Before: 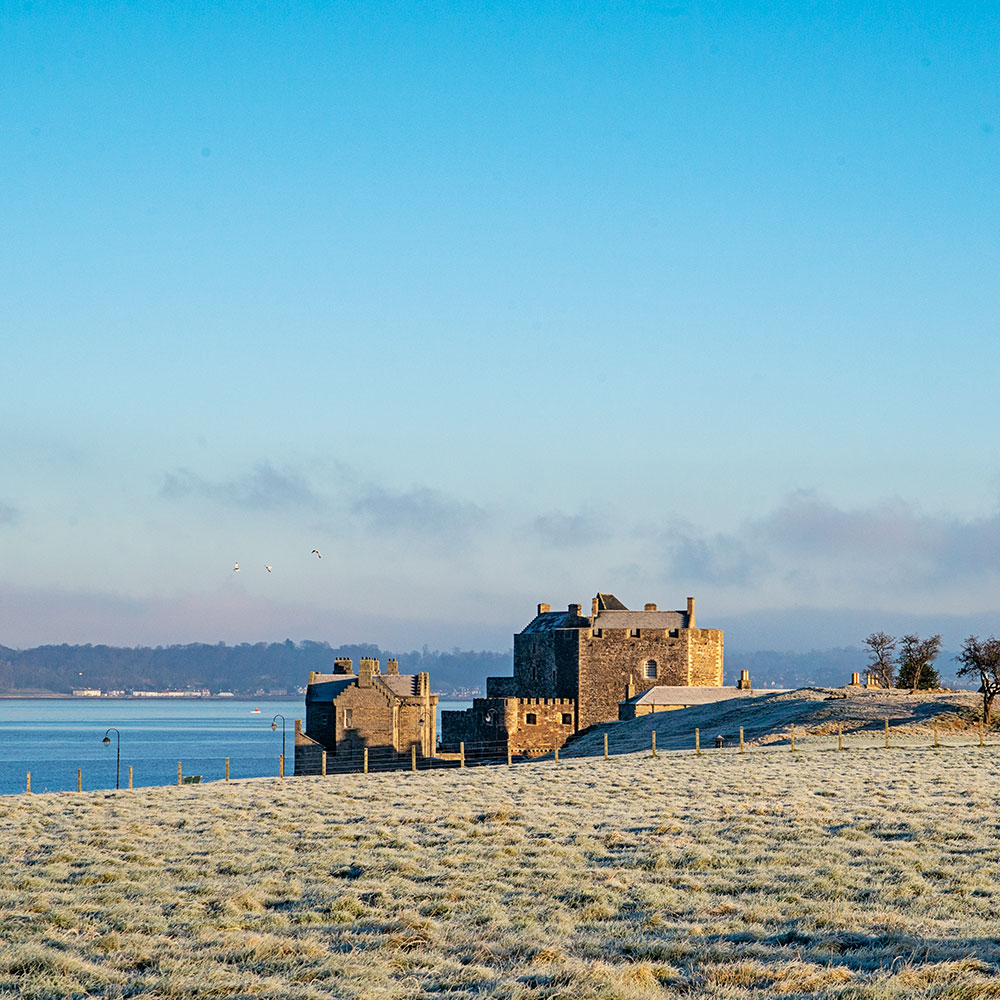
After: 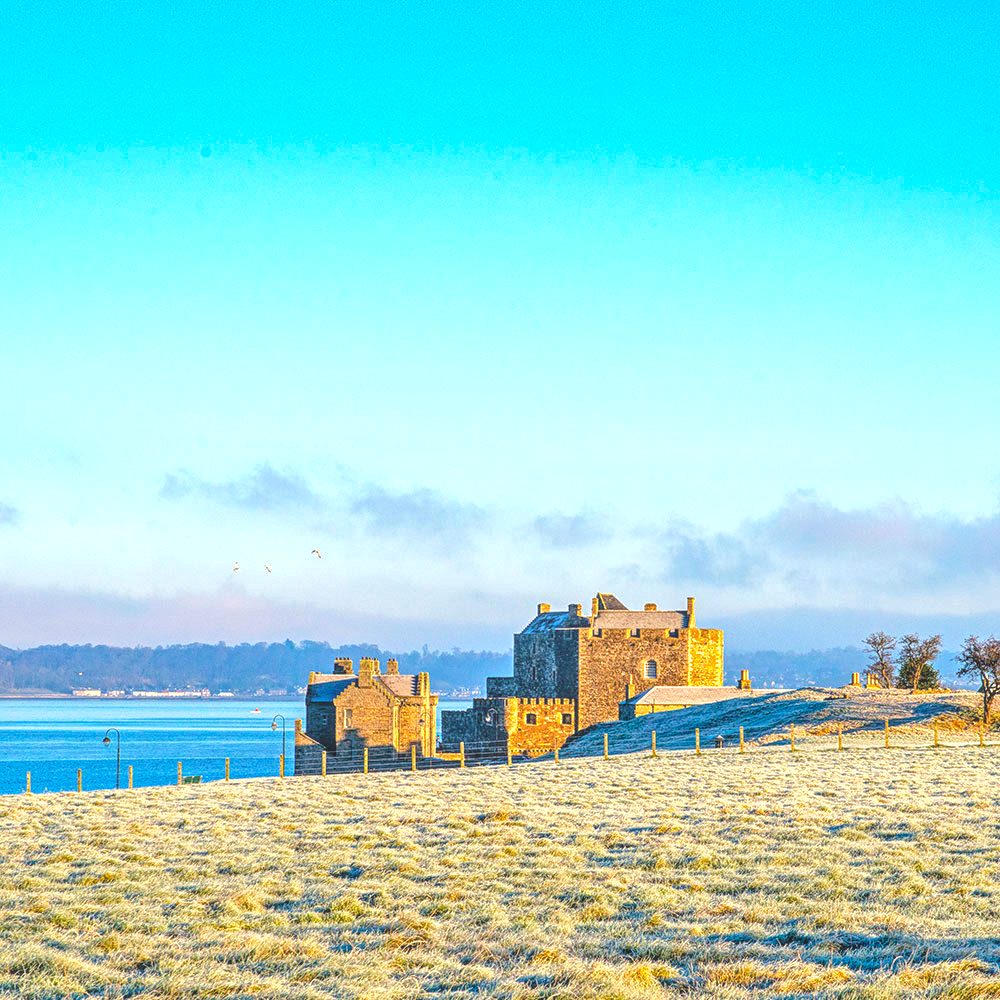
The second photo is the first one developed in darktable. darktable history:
local contrast: highlights 66%, shadows 33%, detail 166%, midtone range 0.2
color balance rgb: perceptual saturation grading › global saturation 25%, perceptual brilliance grading › mid-tones 10%, perceptual brilliance grading › shadows 15%, global vibrance 20%
exposure: black level correction 0, exposure 0.7 EV, compensate exposure bias true, compensate highlight preservation false
